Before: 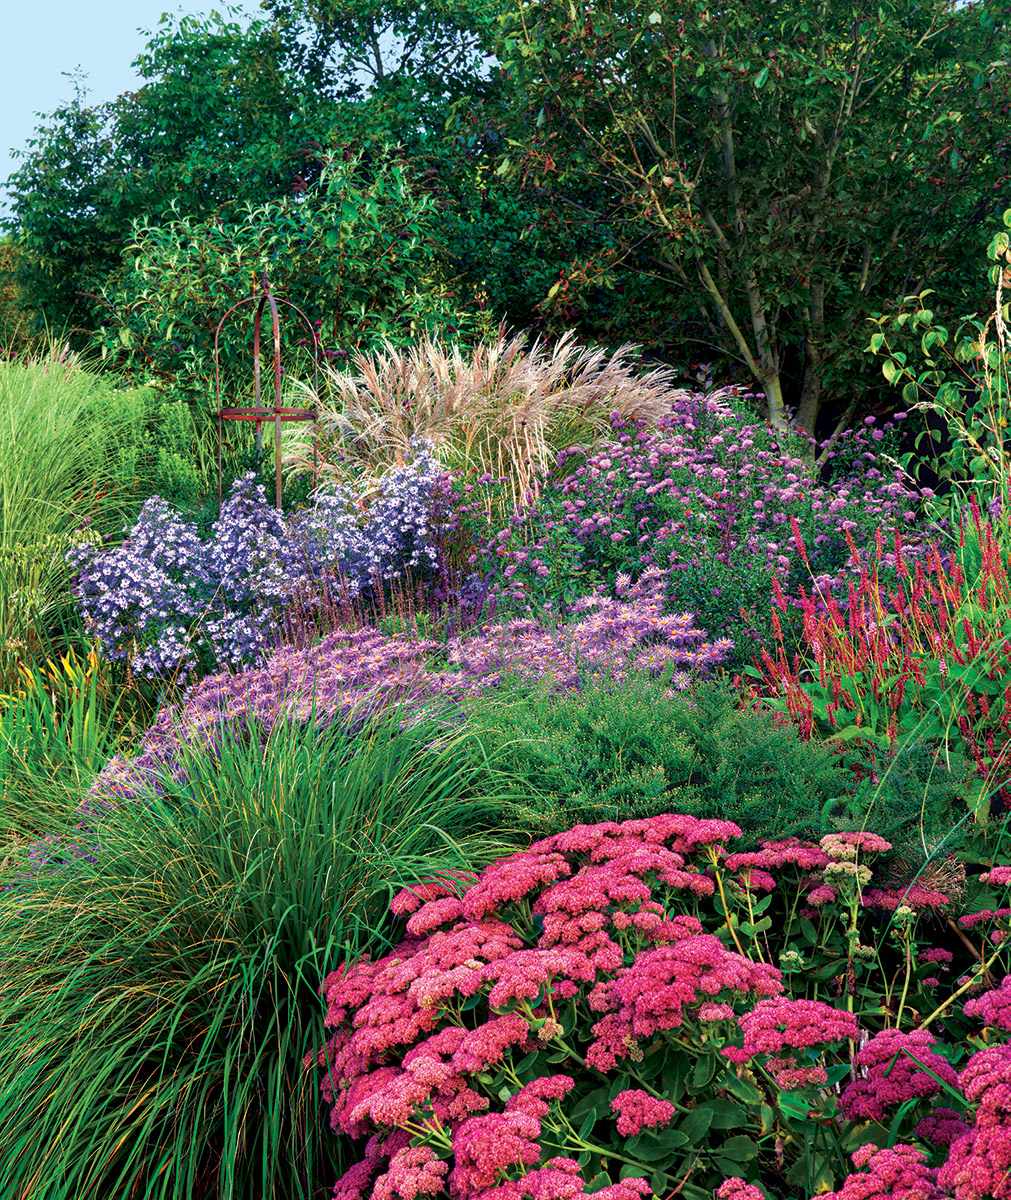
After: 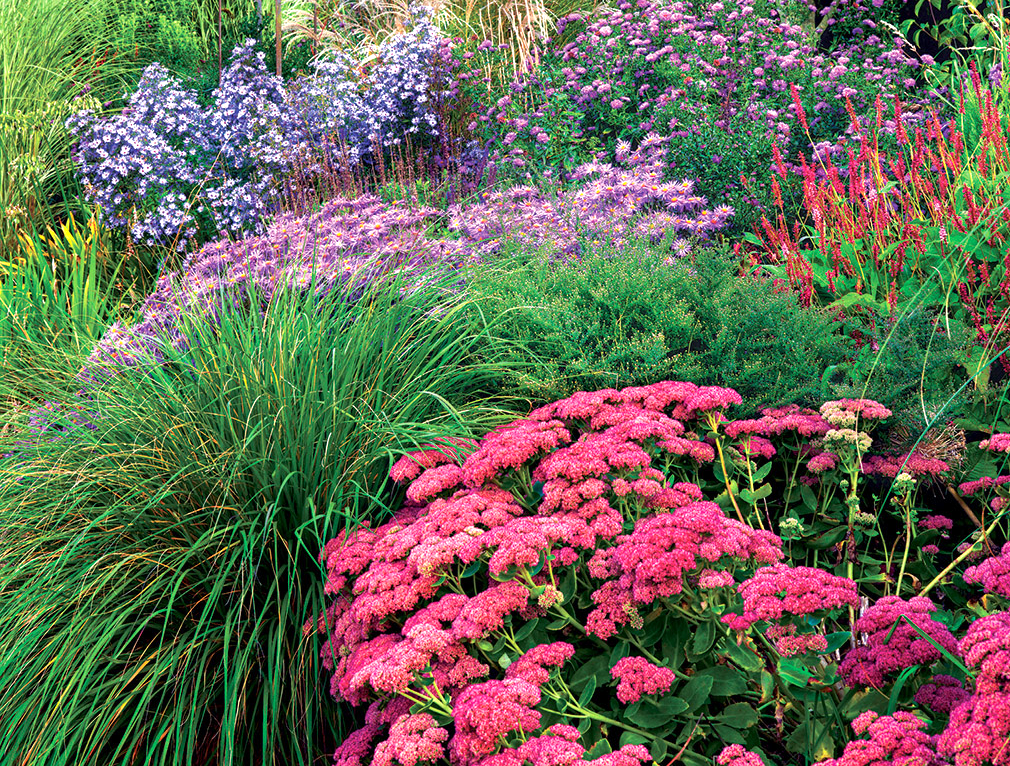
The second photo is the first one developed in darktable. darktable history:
exposure: exposure 0.47 EV, compensate exposure bias true, compensate highlight preservation false
crop and rotate: top 36.13%
